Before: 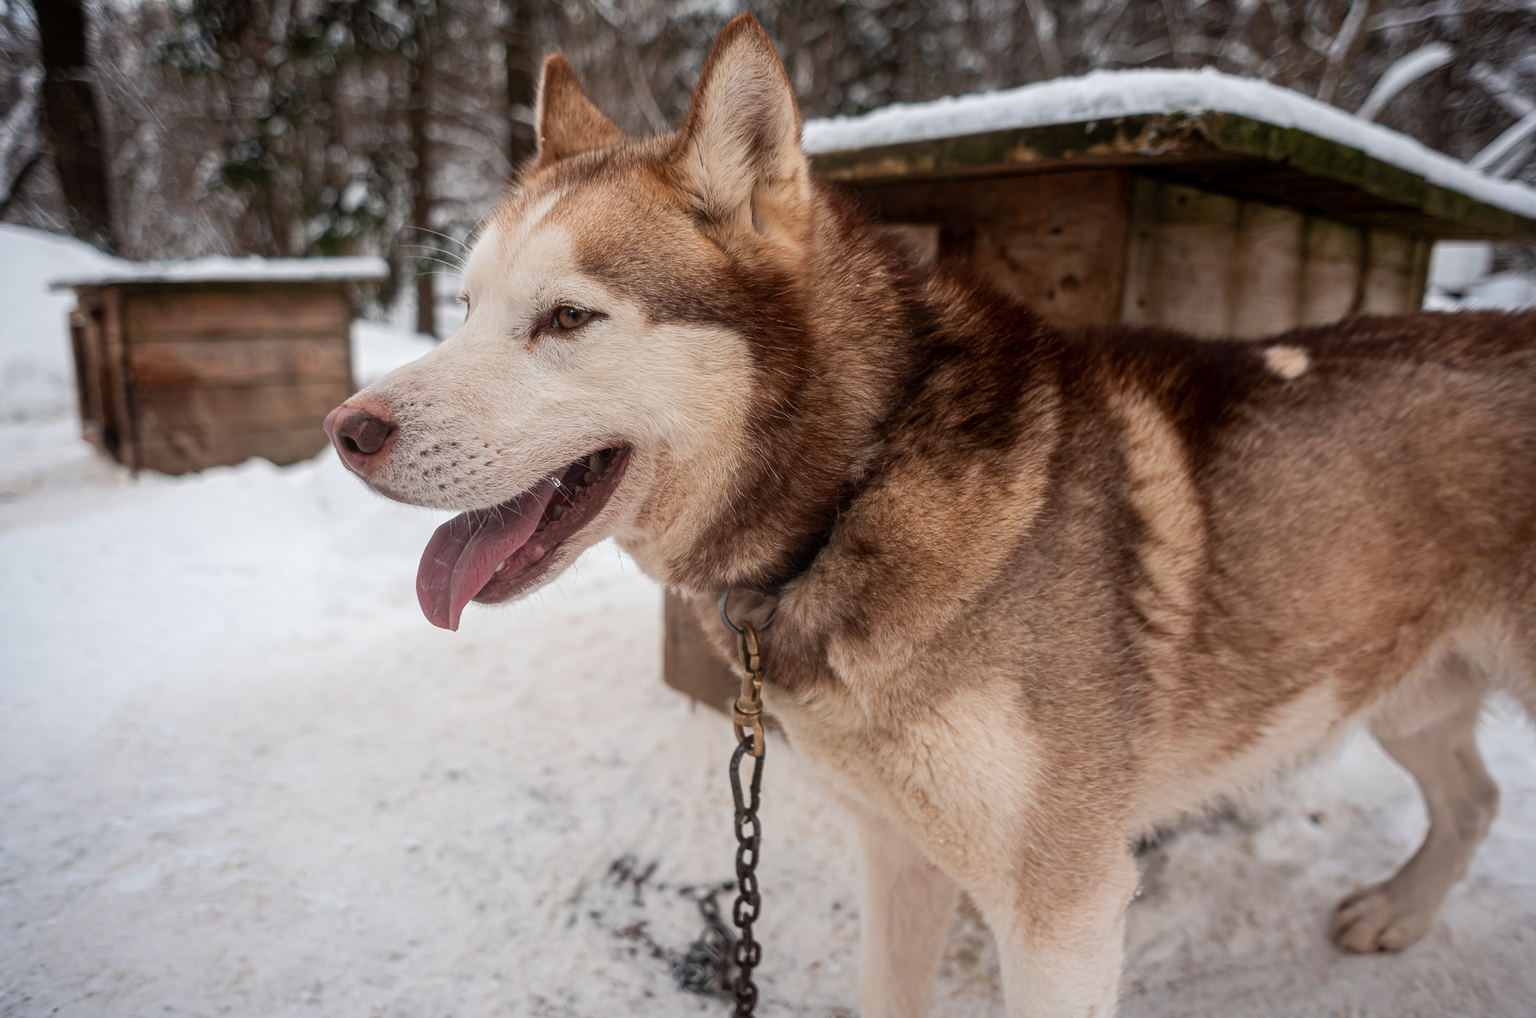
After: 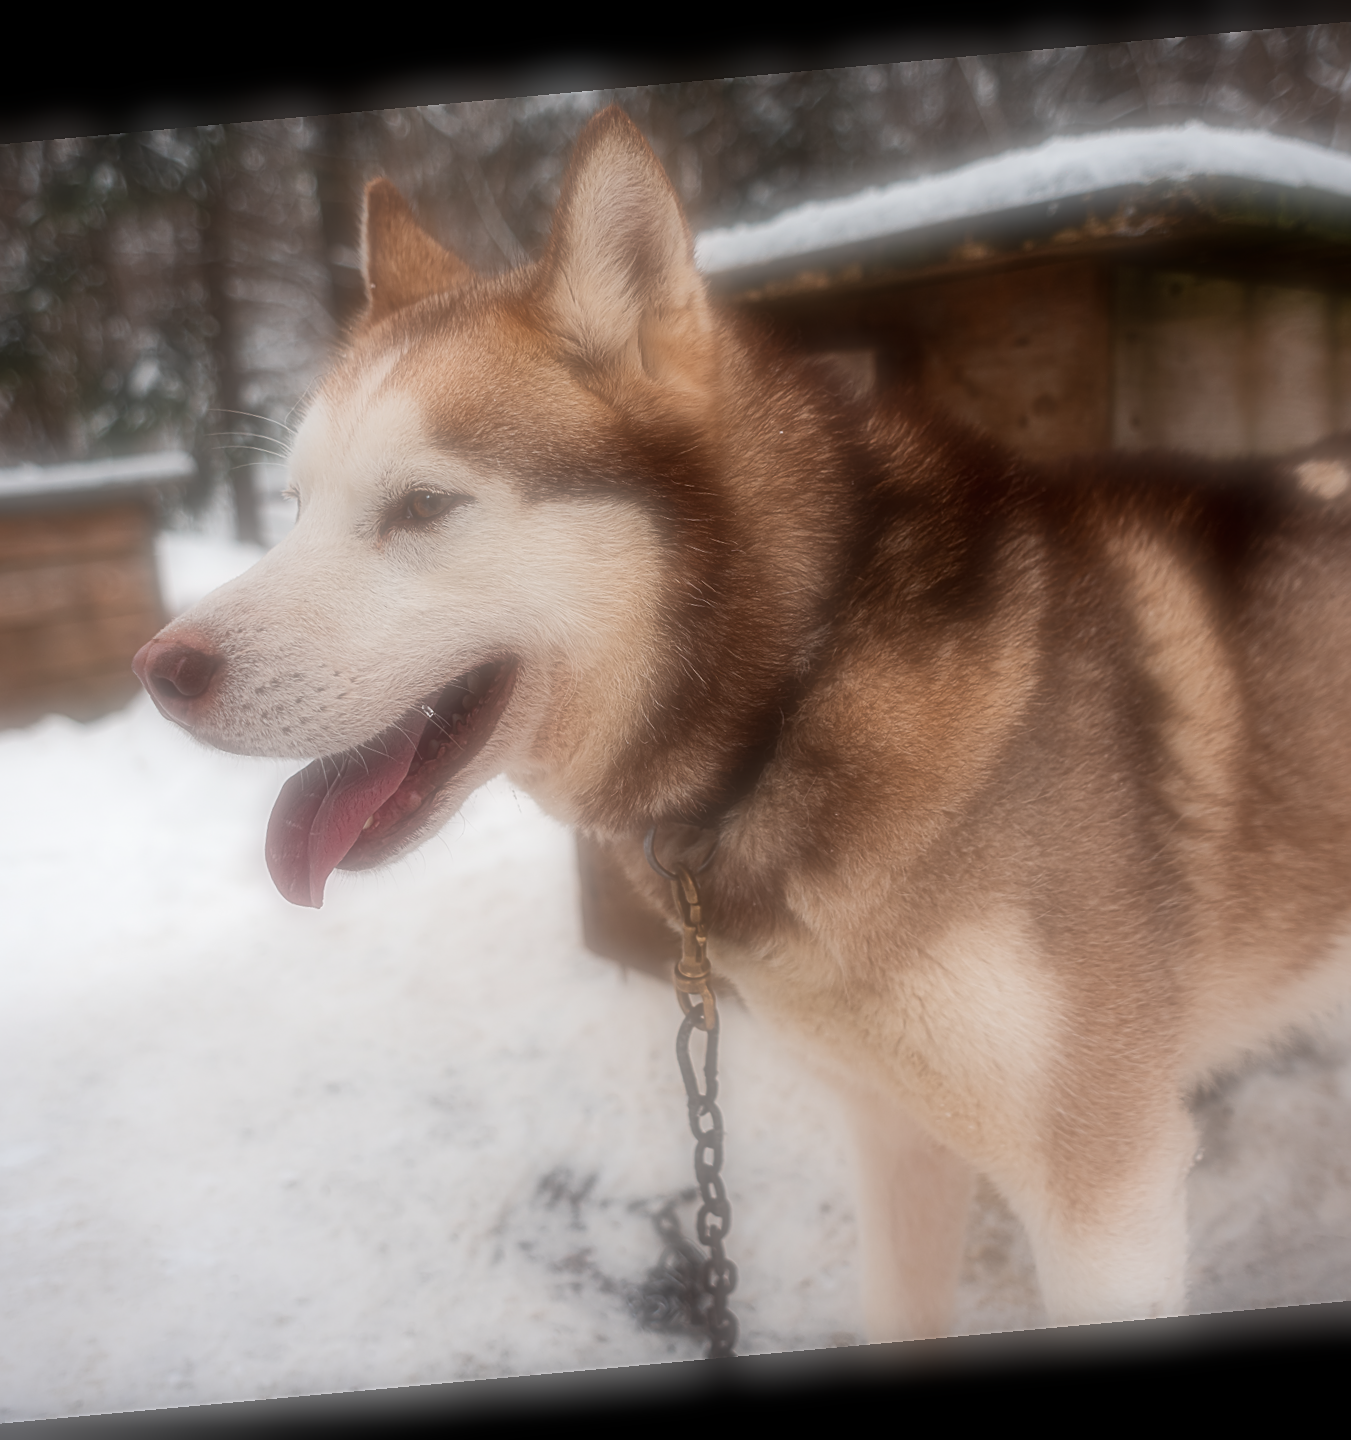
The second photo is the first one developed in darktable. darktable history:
rotate and perspective: rotation -5.2°, automatic cropping off
soften: on, module defaults
sharpen: on, module defaults
crop and rotate: left 15.754%, right 17.579%
